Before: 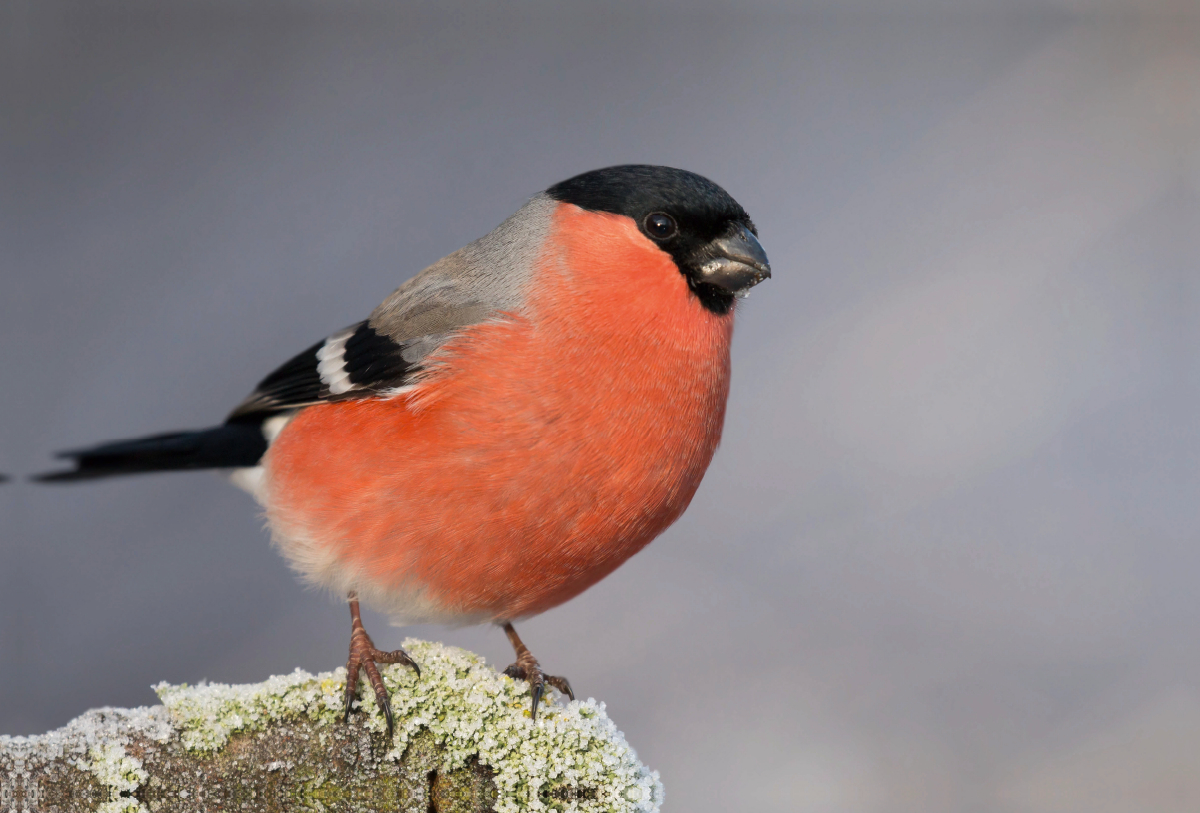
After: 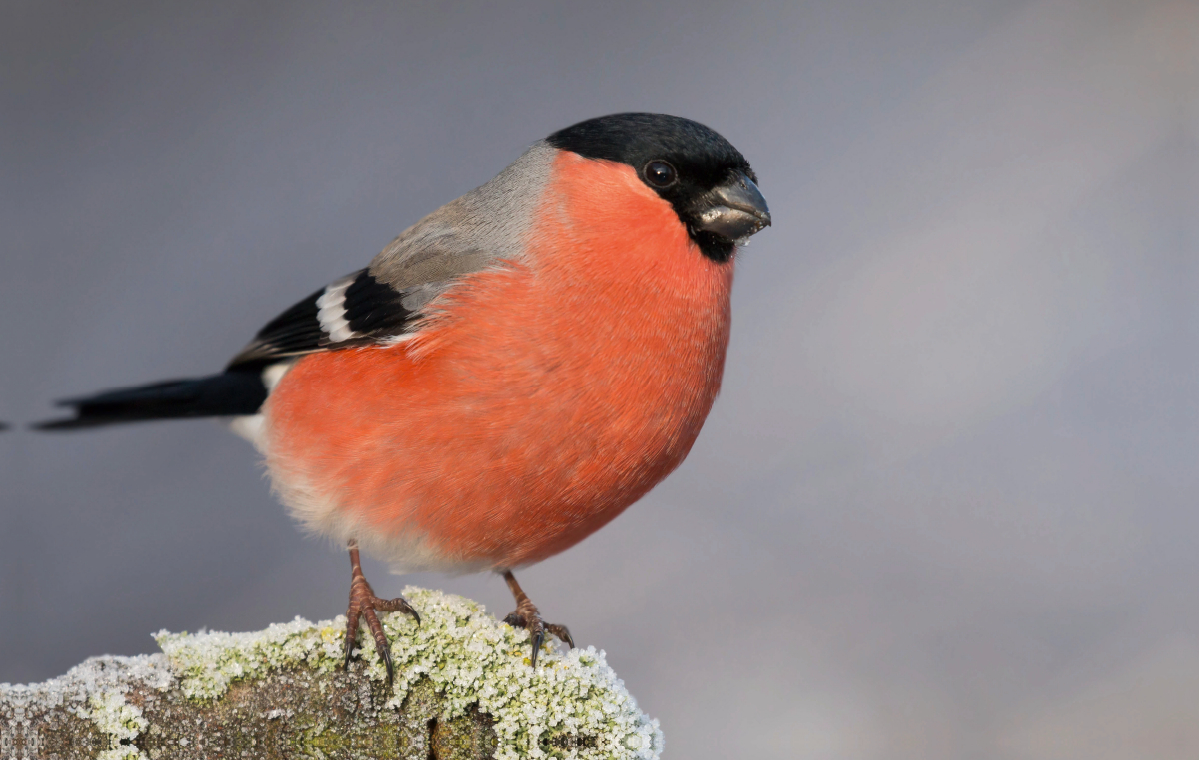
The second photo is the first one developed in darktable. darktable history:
crop and rotate: top 6.419%
